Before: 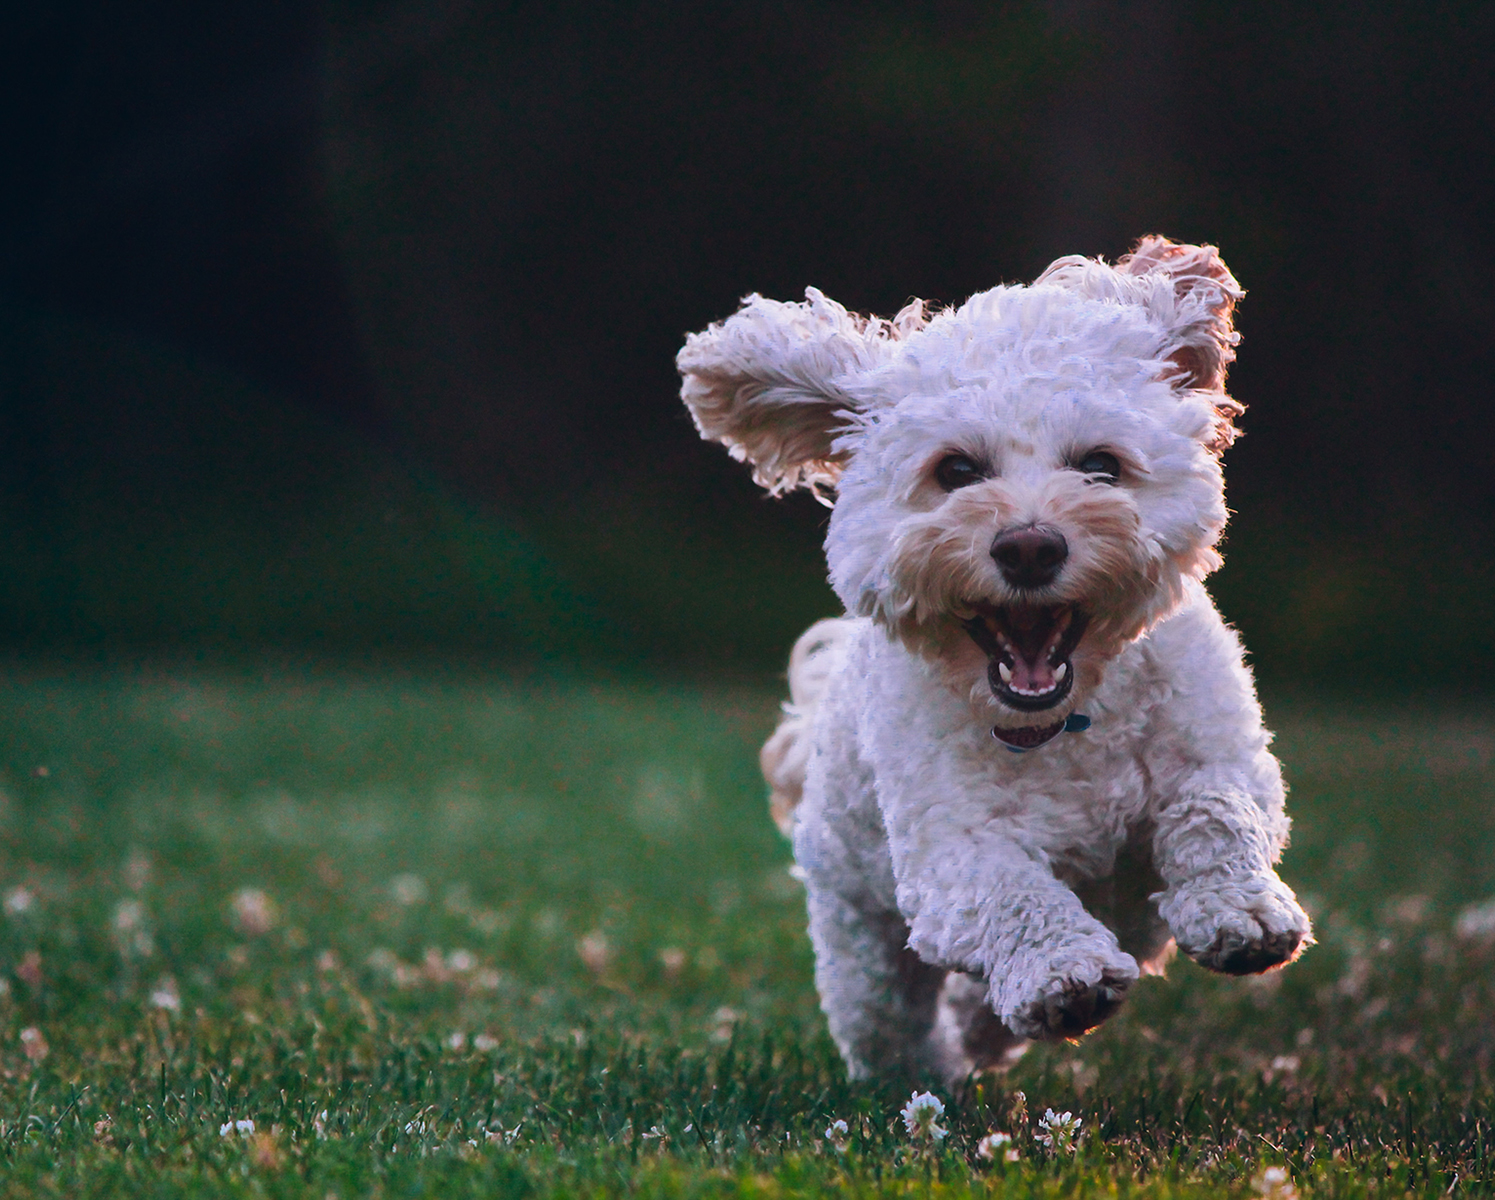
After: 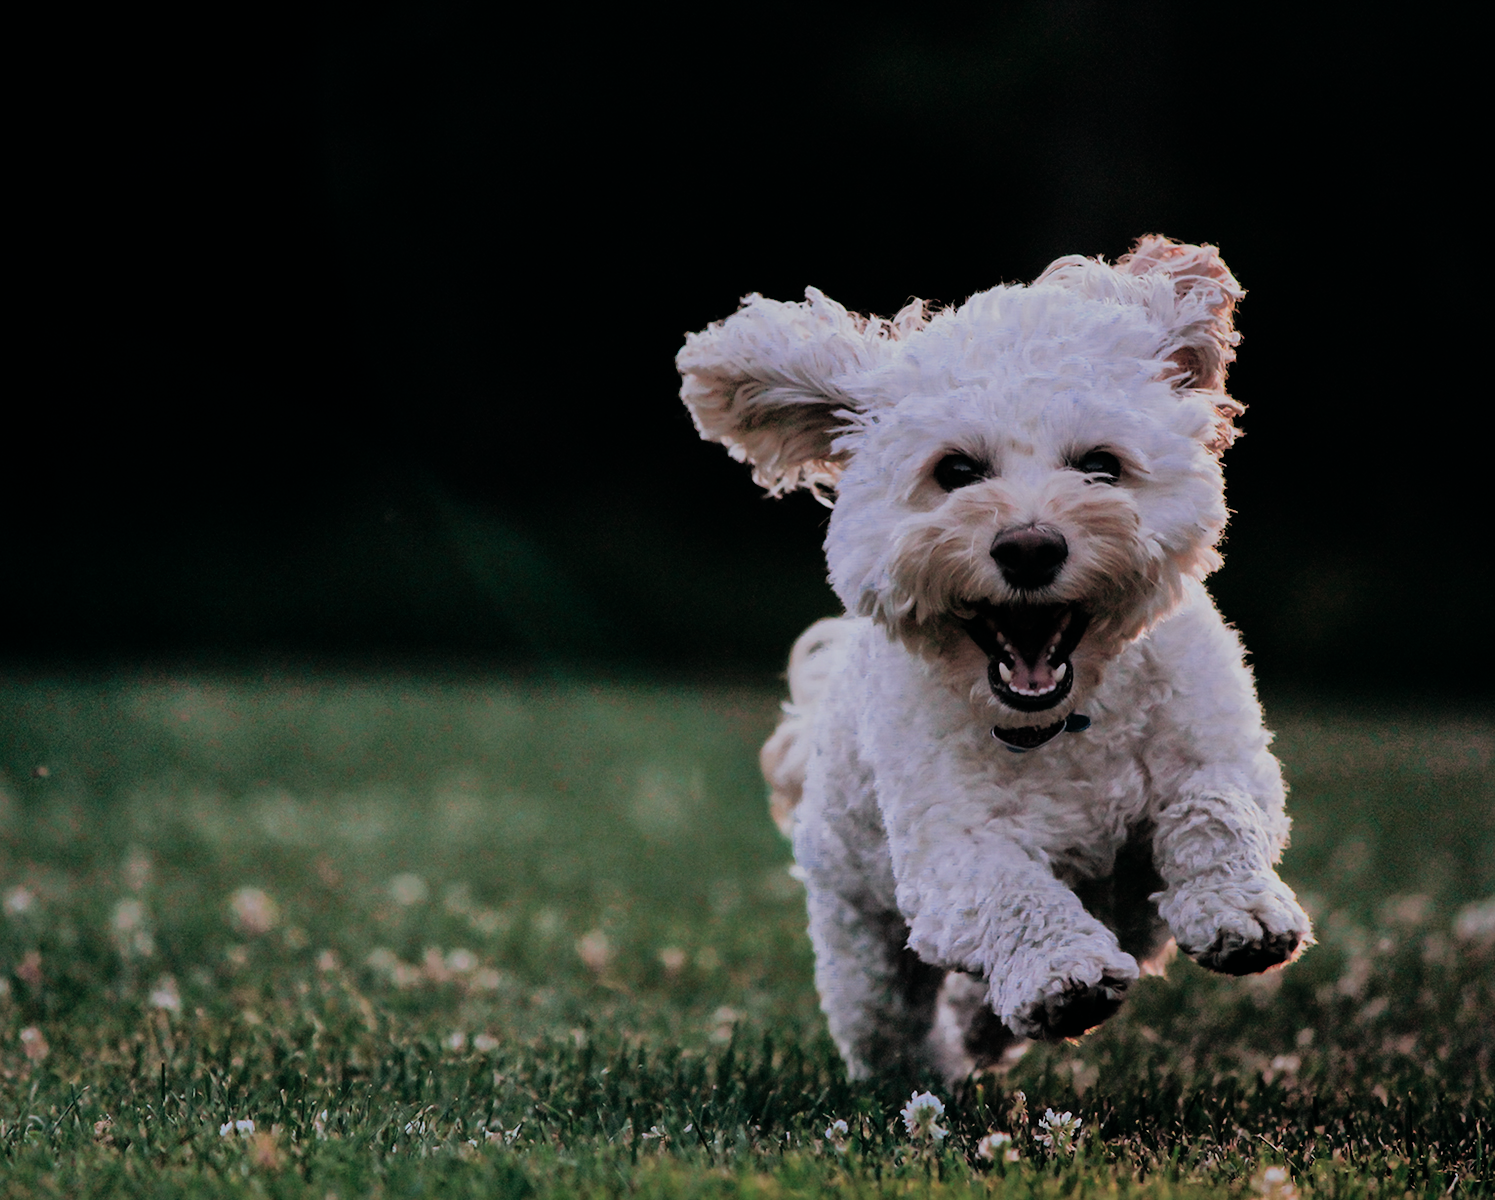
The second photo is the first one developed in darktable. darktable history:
filmic rgb: black relative exposure -5 EV, hardness 2.88, contrast 1.2
color balance: lift [1, 0.994, 1.002, 1.006], gamma [0.957, 1.081, 1.016, 0.919], gain [0.97, 0.972, 1.01, 1.028], input saturation 91.06%, output saturation 79.8%
shadows and highlights: on, module defaults
